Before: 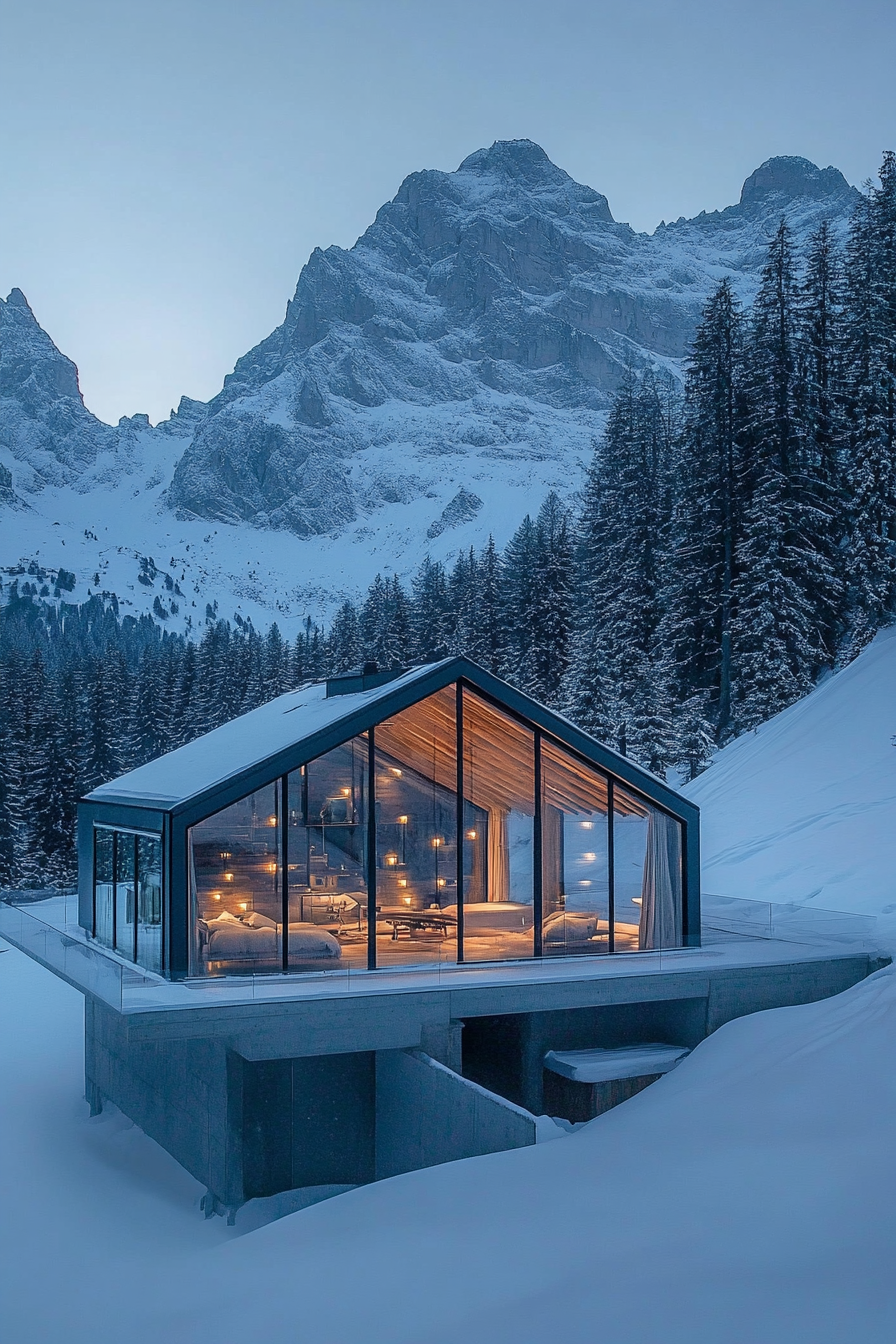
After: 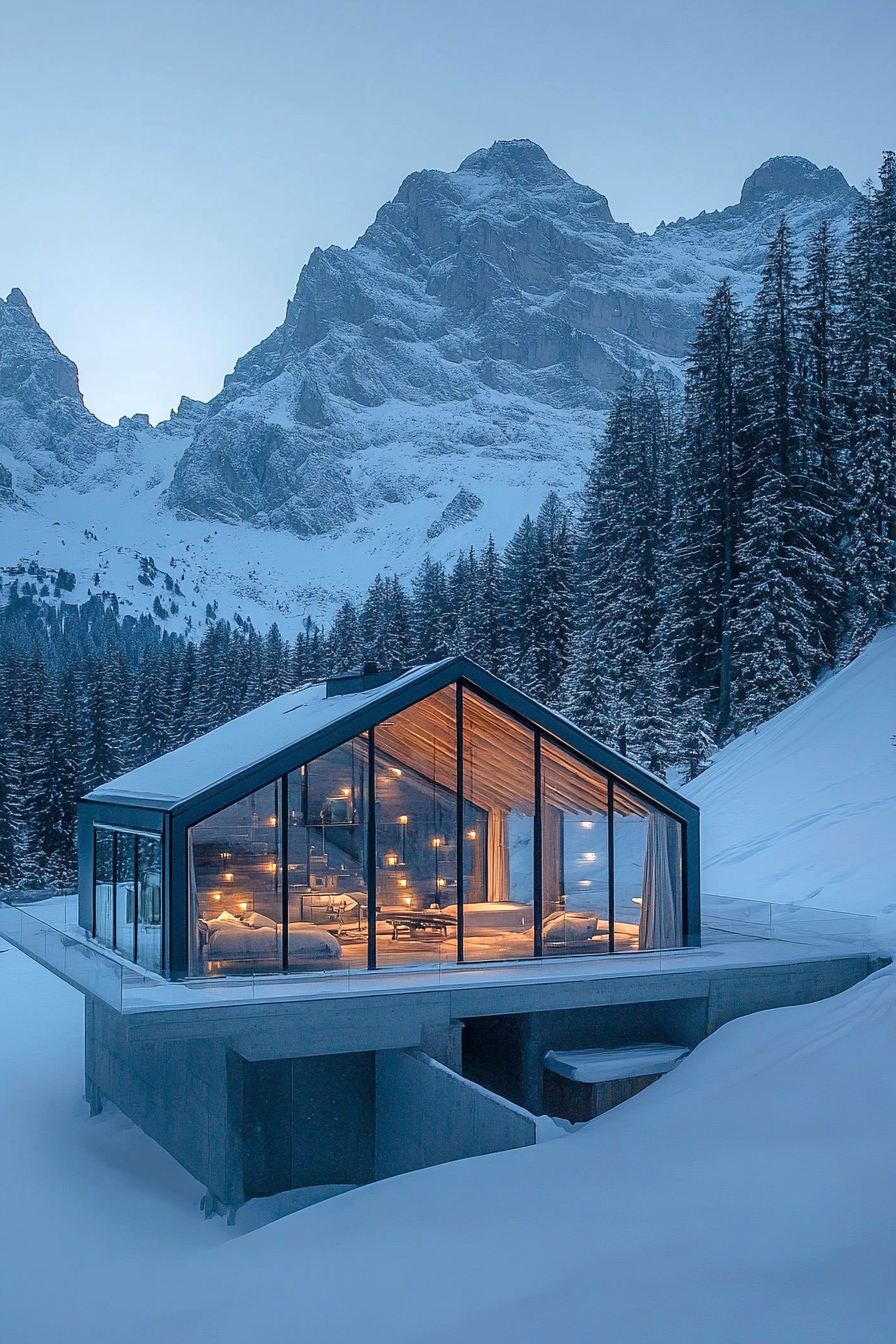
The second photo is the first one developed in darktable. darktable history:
exposure: exposure 0.249 EV, compensate highlight preservation false
